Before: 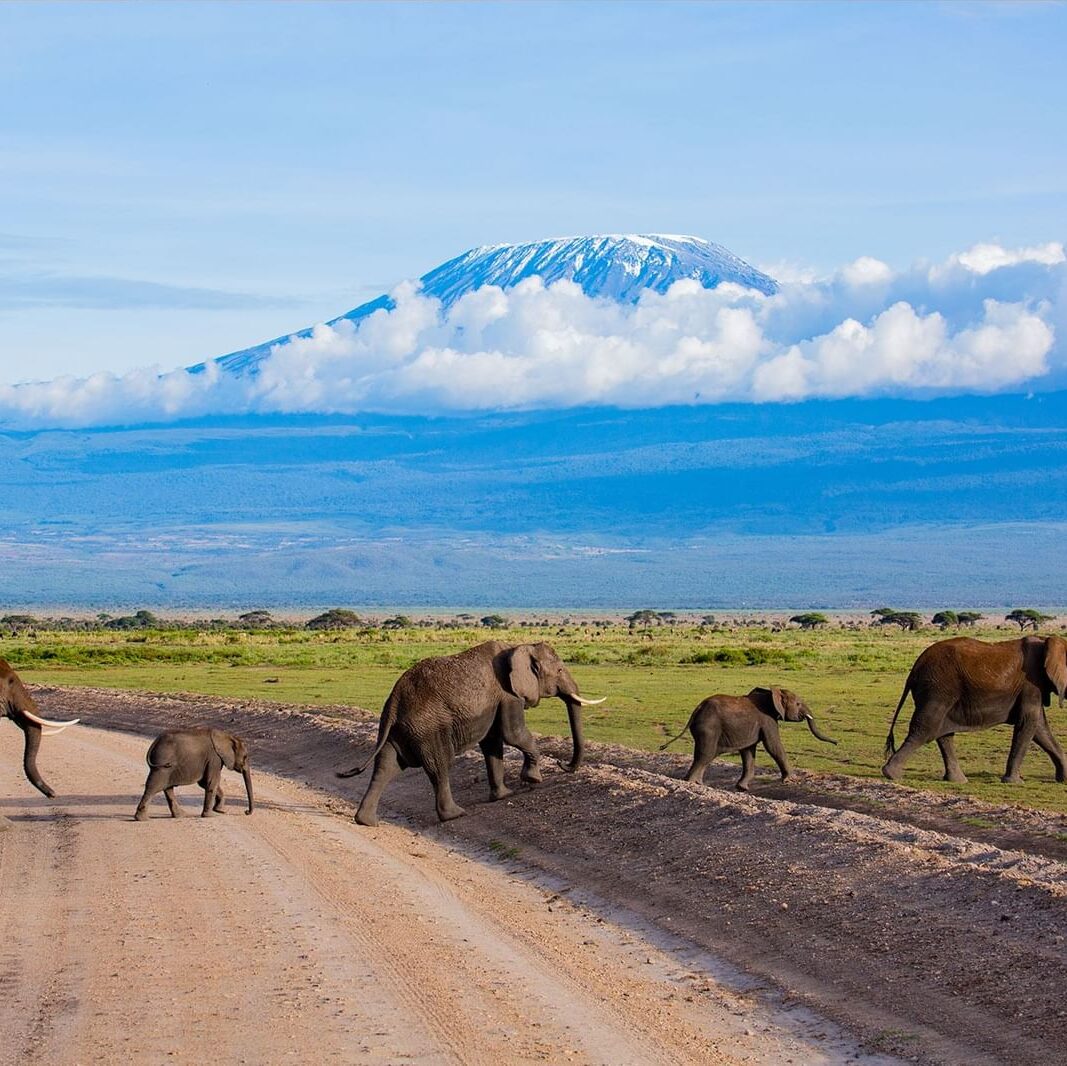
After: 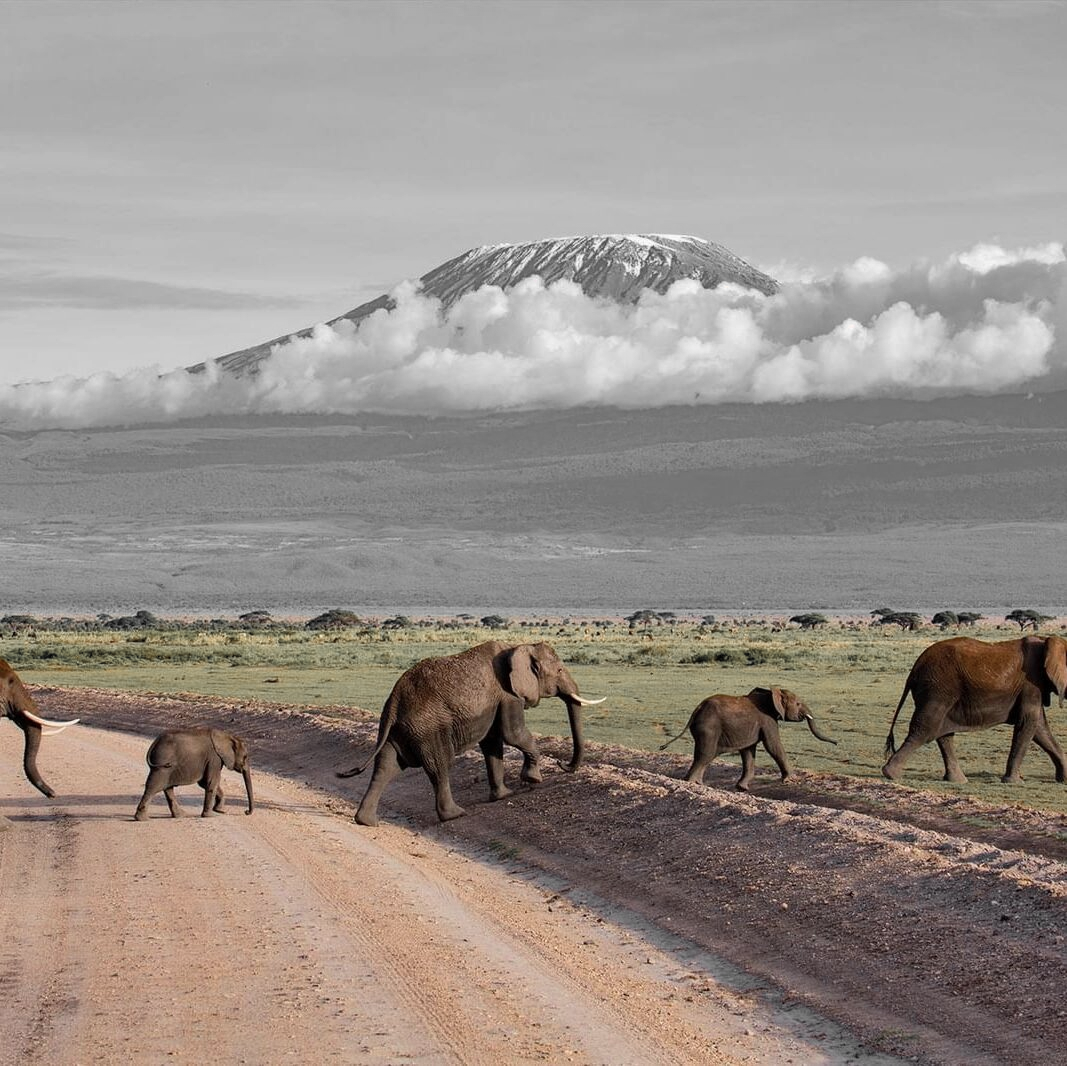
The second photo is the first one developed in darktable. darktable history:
shadows and highlights: shadows 48.26, highlights -42.37, soften with gaussian
contrast brightness saturation: saturation -0.06
color zones: curves: ch0 [(0, 0.447) (0.184, 0.543) (0.323, 0.476) (0.429, 0.445) (0.571, 0.443) (0.714, 0.451) (0.857, 0.452) (1, 0.447)]; ch1 [(0, 0.464) (0.176, 0.46) (0.287, 0.177) (0.429, 0.002) (0.571, 0) (0.714, 0) (0.857, 0) (1, 0.464)]
